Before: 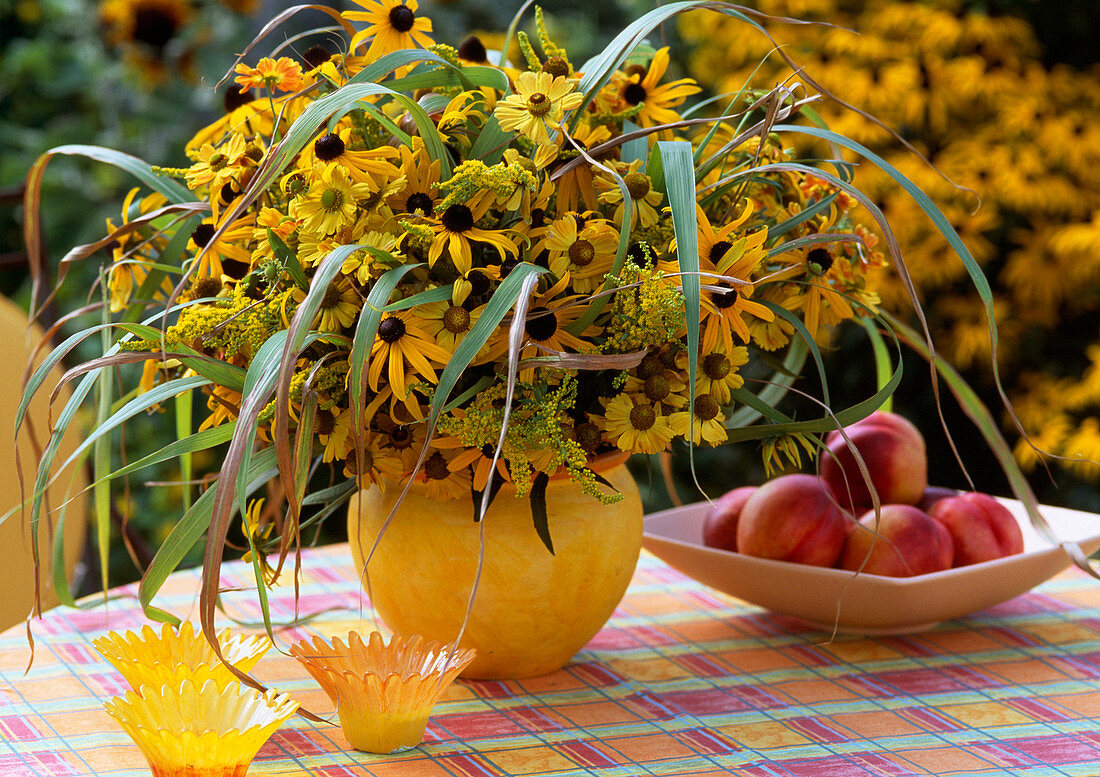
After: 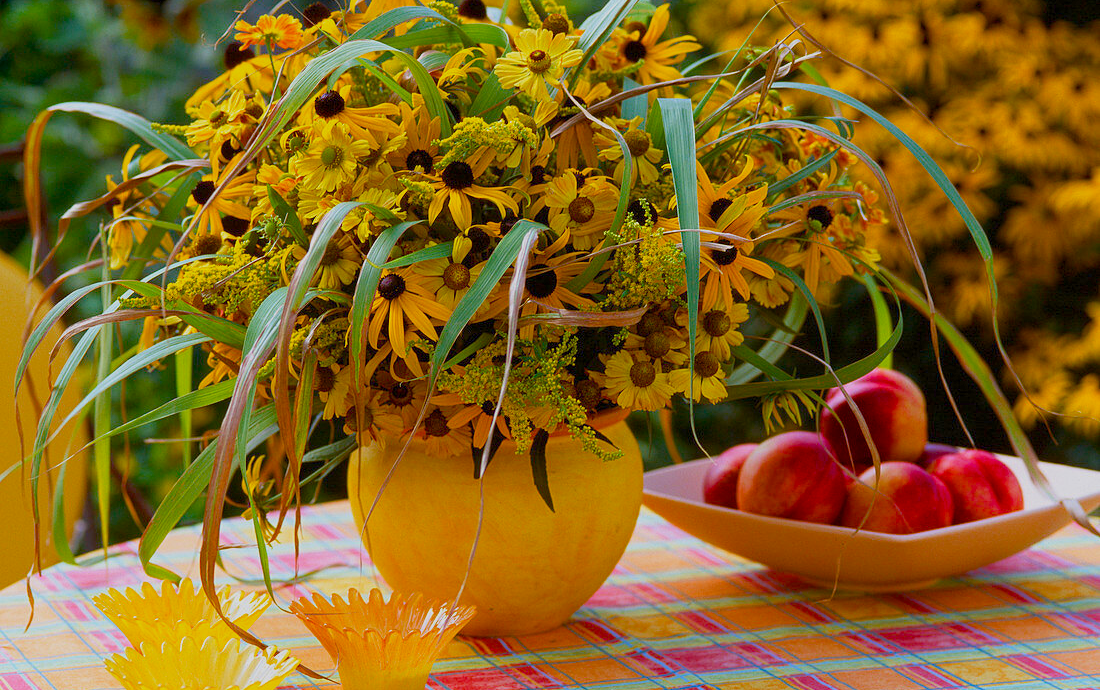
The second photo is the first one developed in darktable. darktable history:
crop and rotate: top 5.582%, bottom 5.611%
color balance rgb: perceptual saturation grading › global saturation 35.179%, perceptual saturation grading › highlights -24.957%, perceptual saturation grading › shadows 49.484%, contrast -19.446%
